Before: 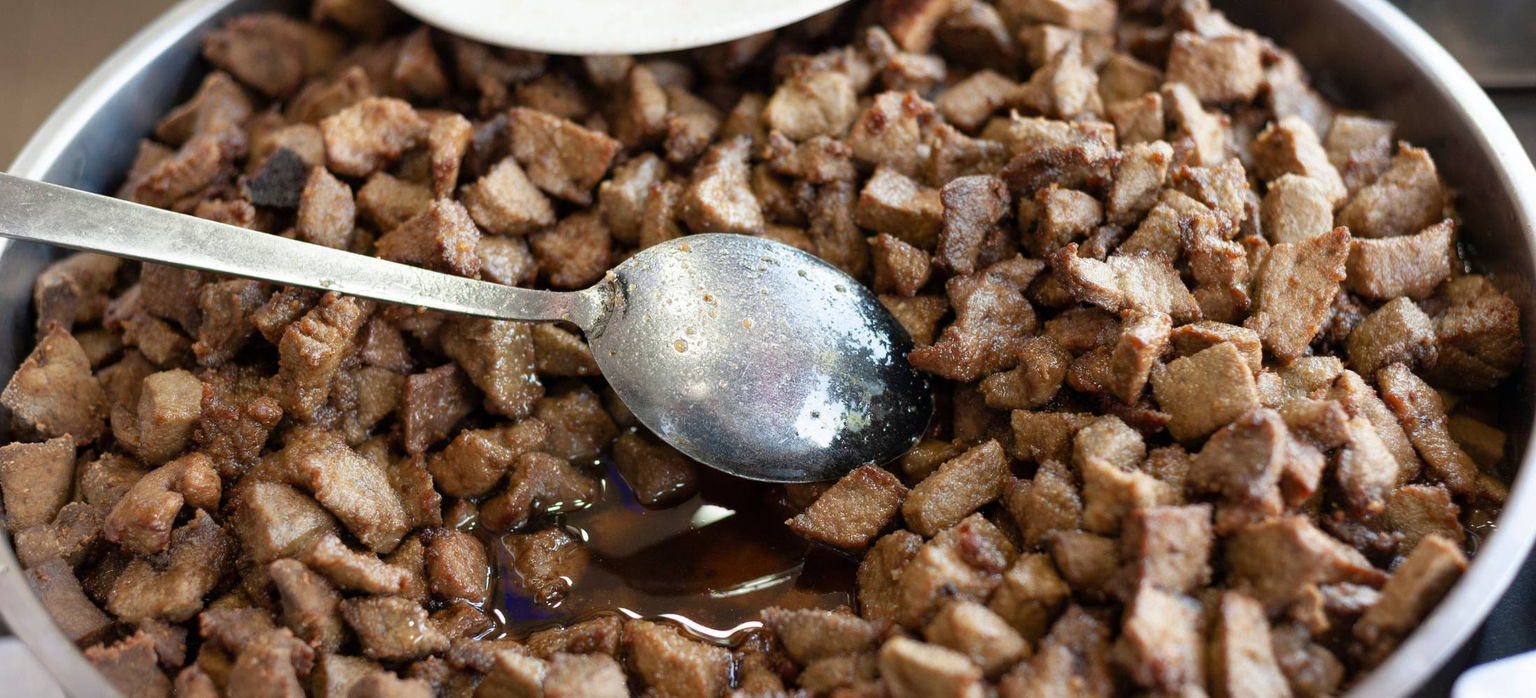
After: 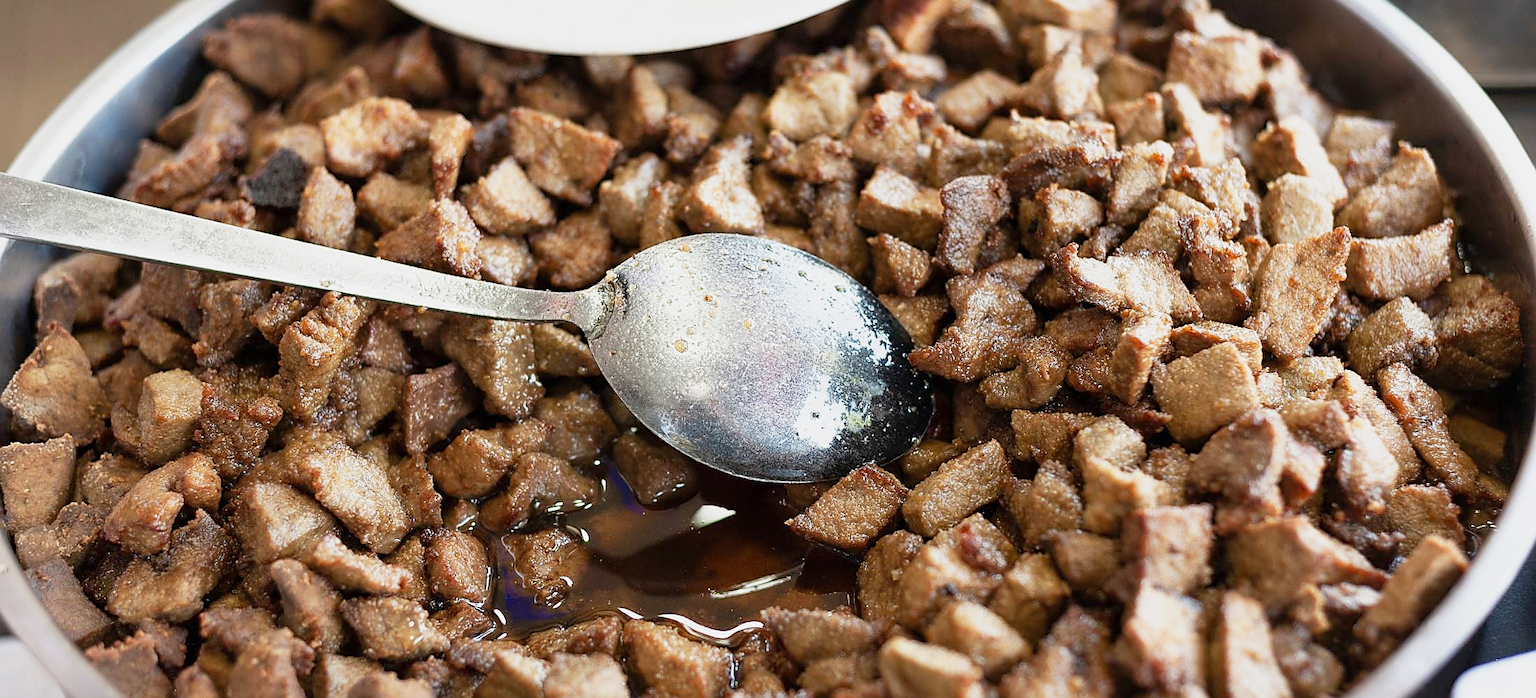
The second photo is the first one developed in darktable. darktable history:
sharpen: radius 1.4, amount 1.25, threshold 0.7
base curve: curves: ch0 [(0, 0) (0.088, 0.125) (0.176, 0.251) (0.354, 0.501) (0.613, 0.749) (1, 0.877)], preserve colors none
